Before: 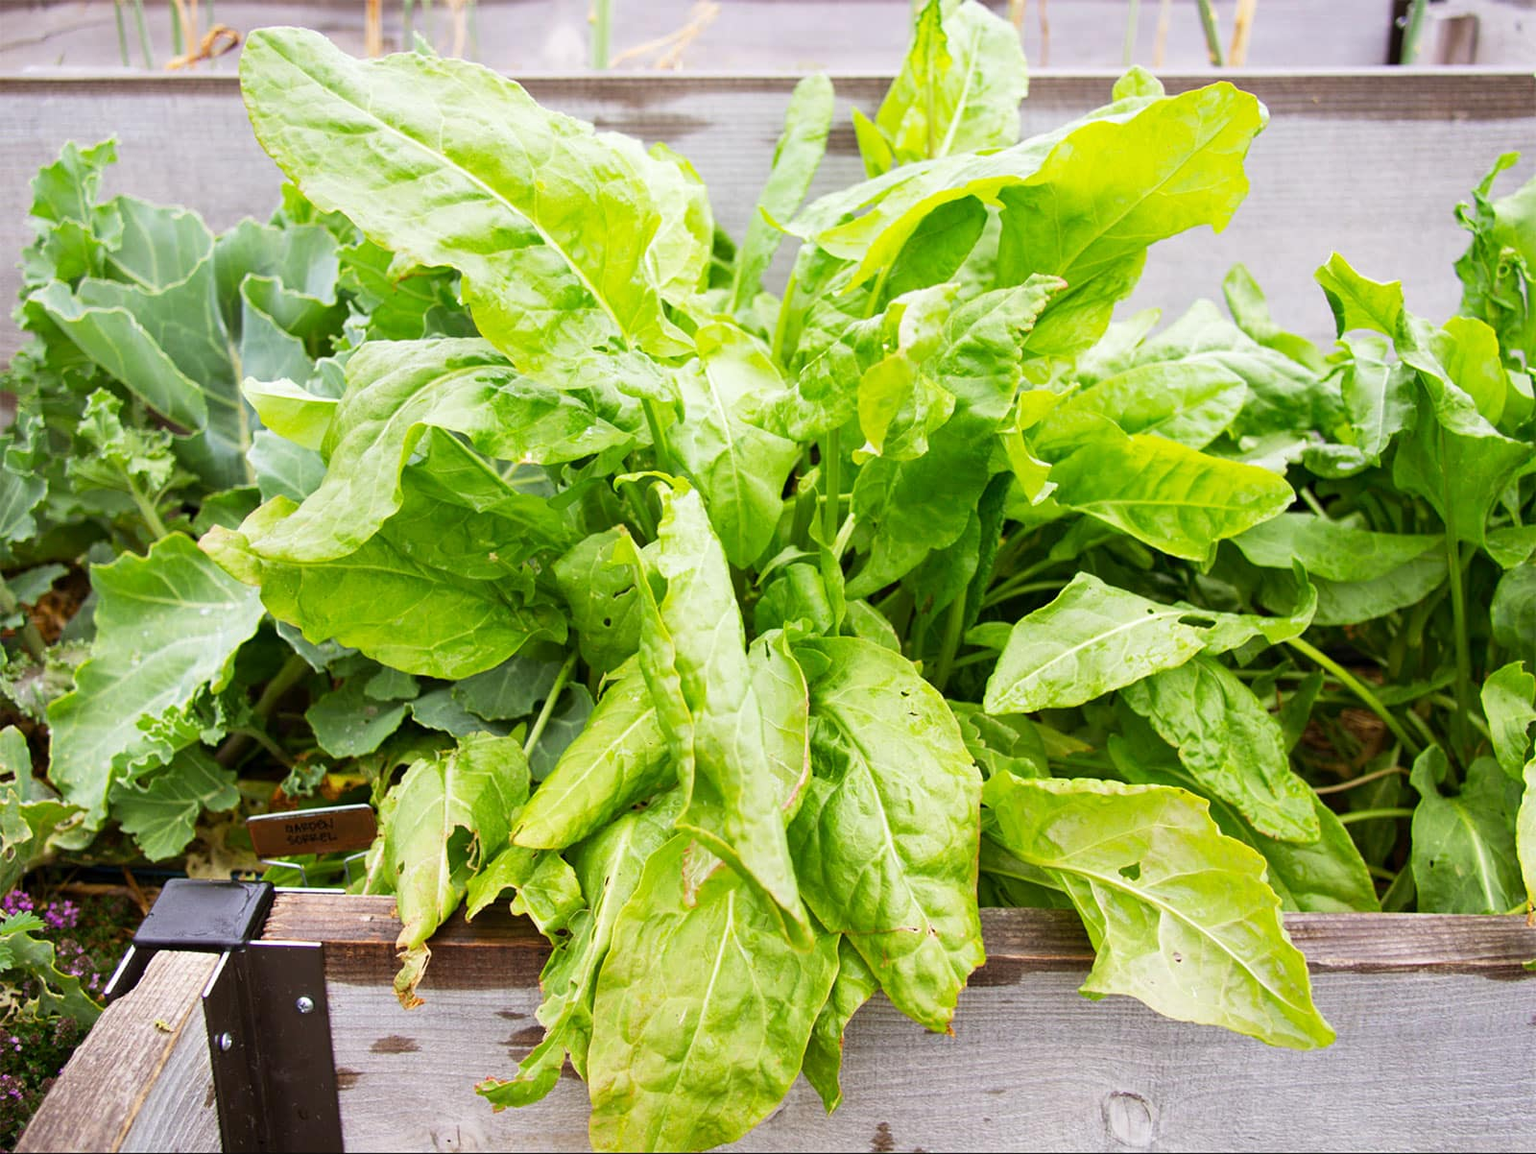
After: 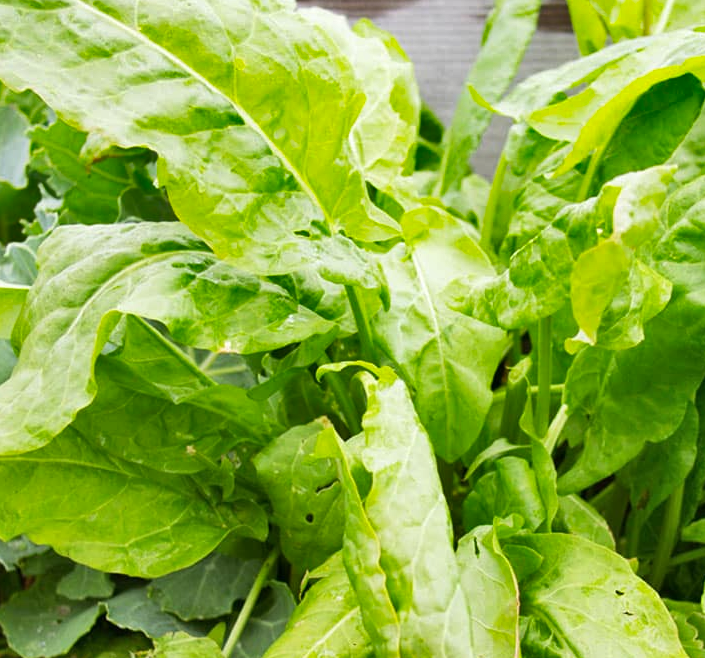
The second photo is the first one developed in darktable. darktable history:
bloom: size 3%, threshold 100%, strength 0%
shadows and highlights: soften with gaussian
crop: left 20.248%, top 10.86%, right 35.675%, bottom 34.321%
